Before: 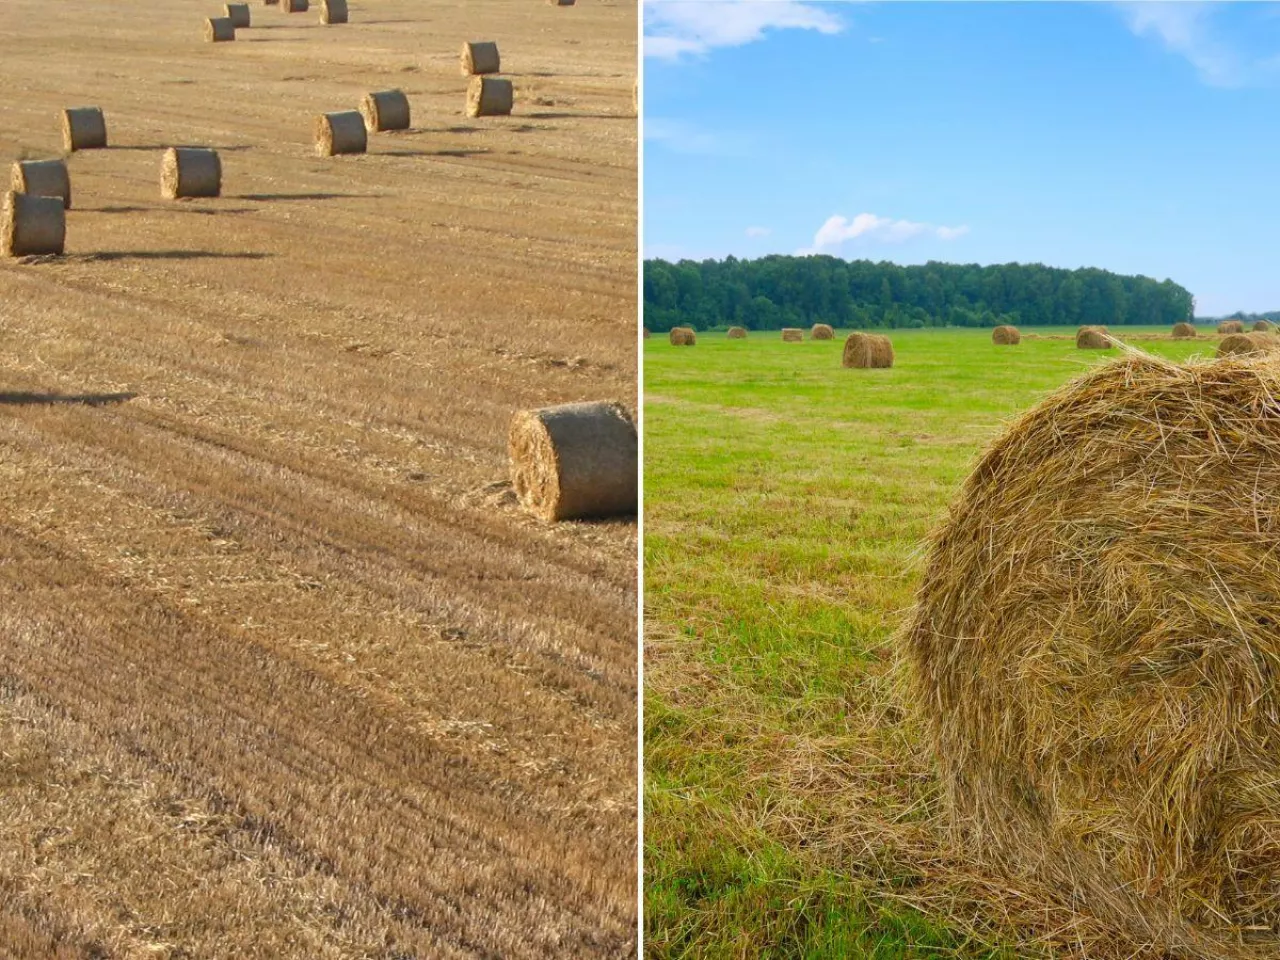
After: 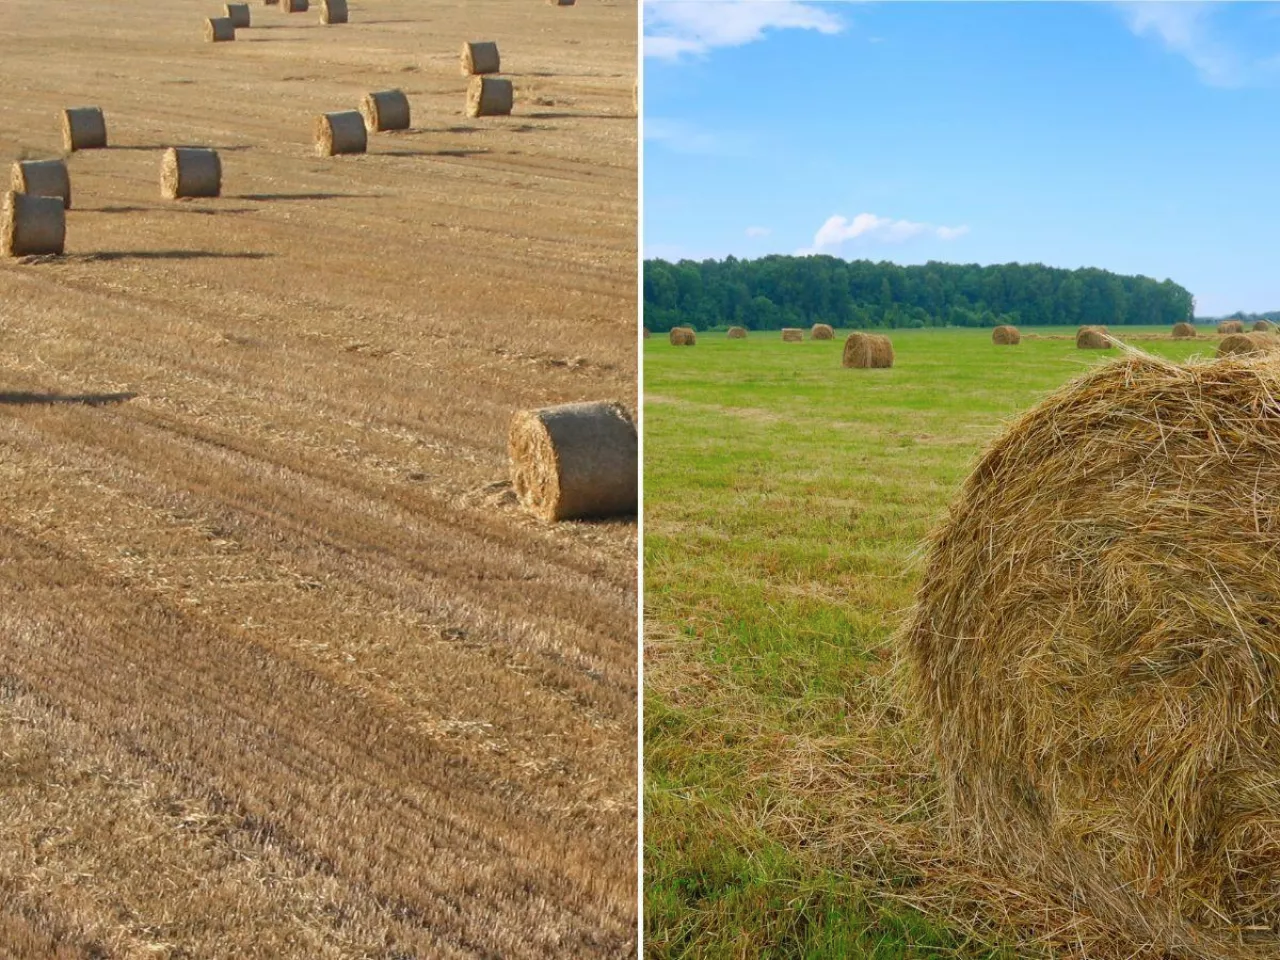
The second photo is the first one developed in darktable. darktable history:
color zones: curves: ch0 [(0, 0.5) (0.143, 0.5) (0.286, 0.456) (0.429, 0.5) (0.571, 0.5) (0.714, 0.5) (0.857, 0.5) (1, 0.5)]; ch1 [(0, 0.5) (0.143, 0.5) (0.286, 0.422) (0.429, 0.5) (0.571, 0.5) (0.714, 0.5) (0.857, 0.5) (1, 0.5)]
white balance: red 1, blue 1
tone equalizer: on, module defaults
